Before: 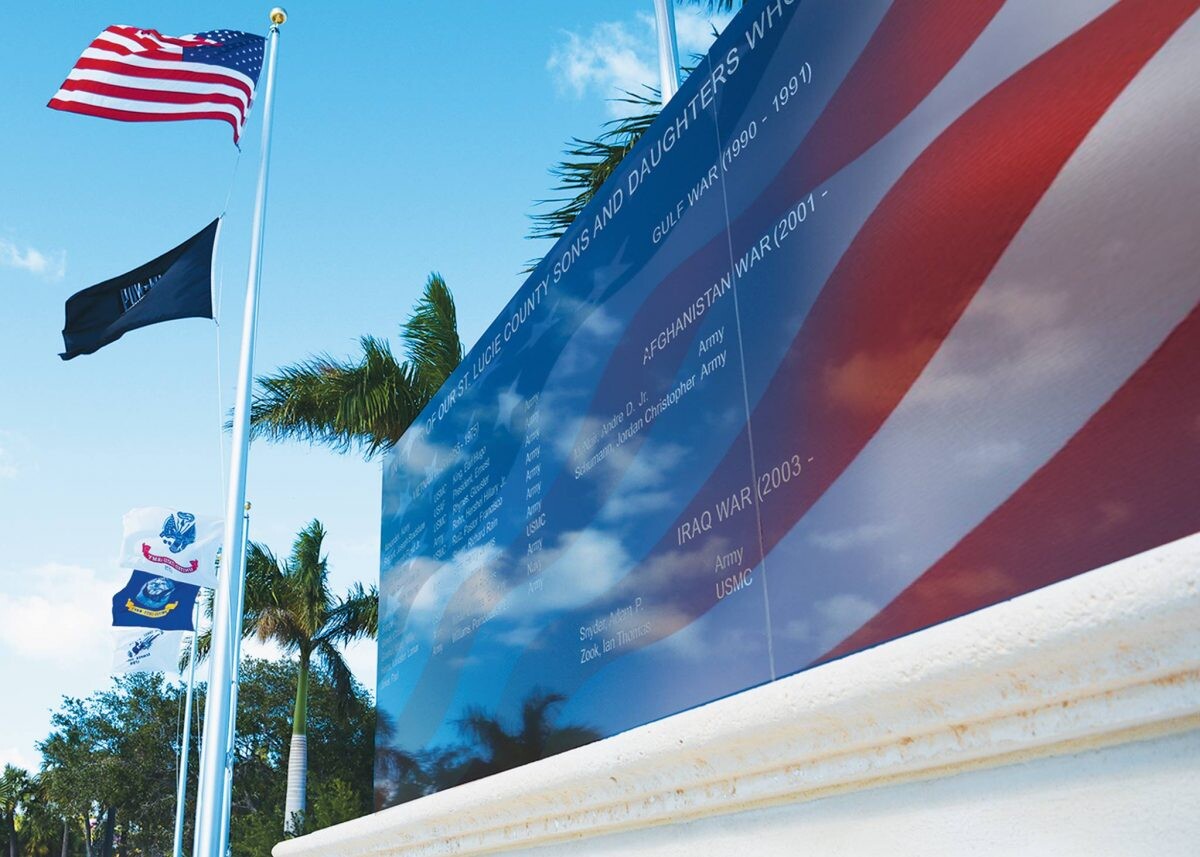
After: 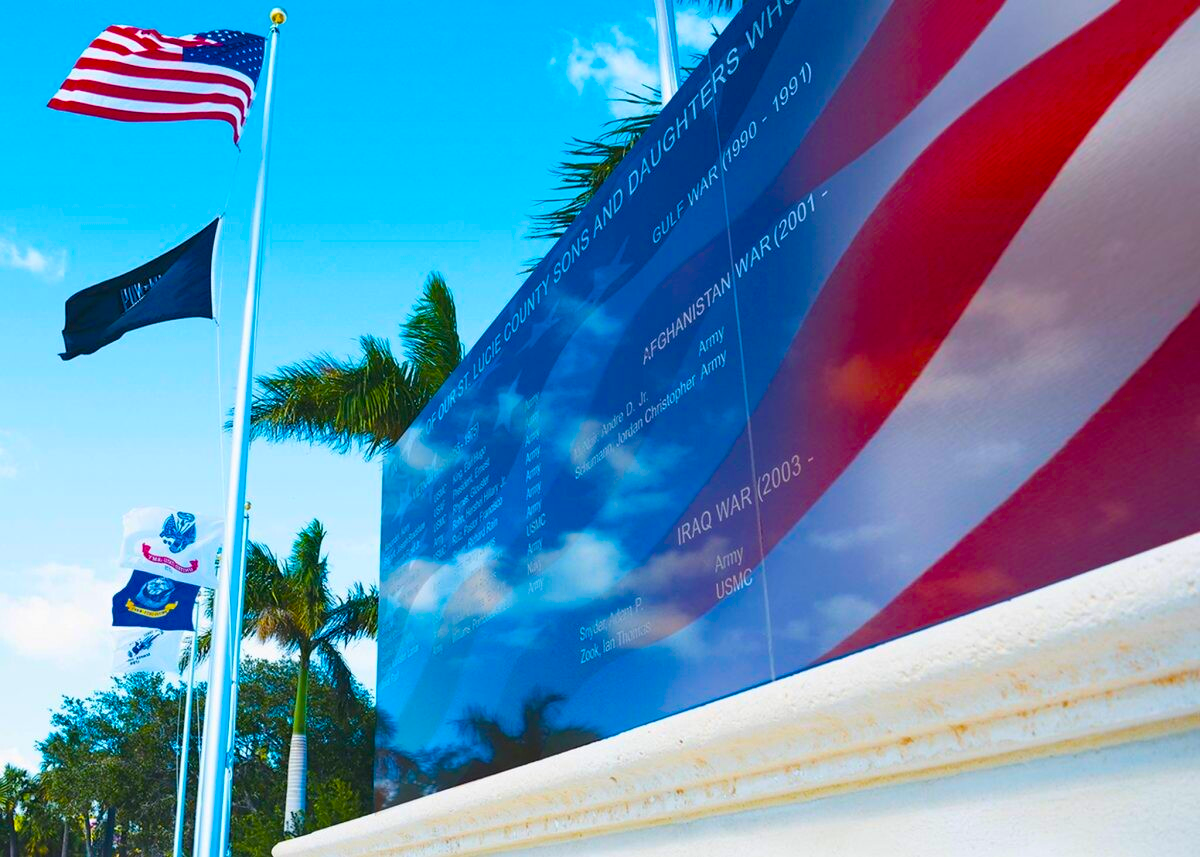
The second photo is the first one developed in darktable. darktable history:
color balance rgb: perceptual saturation grading › global saturation 100%
color balance: output saturation 98.5%
